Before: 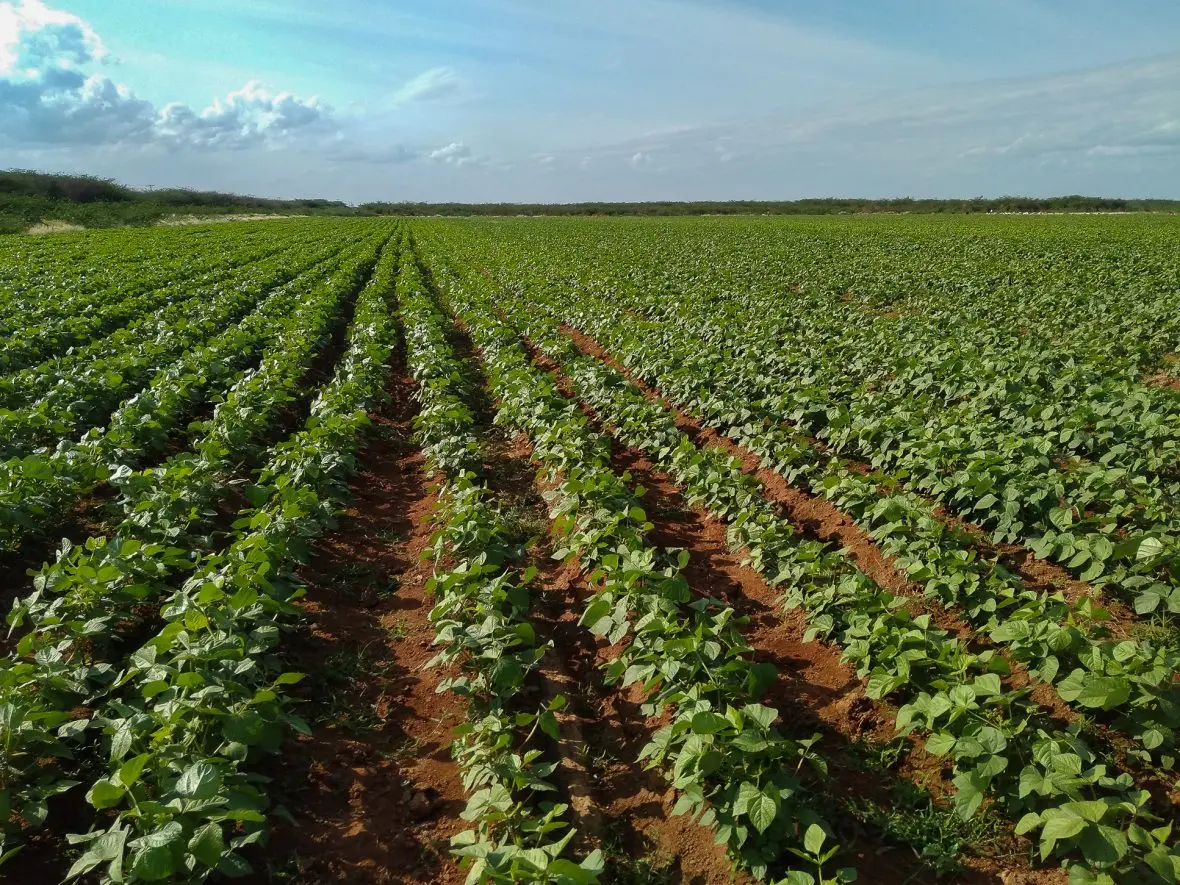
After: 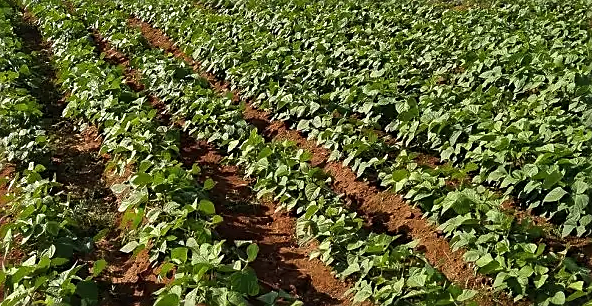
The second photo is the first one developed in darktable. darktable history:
tone equalizer: -8 EV -0.417 EV, -7 EV -0.389 EV, -6 EV -0.333 EV, -5 EV -0.222 EV, -3 EV 0.222 EV, -2 EV 0.333 EV, -1 EV 0.389 EV, +0 EV 0.417 EV, edges refinement/feathering 500, mask exposure compensation -1.25 EV, preserve details no
sharpen: on, module defaults
crop: left 36.607%, top 34.735%, right 13.146%, bottom 30.611%
